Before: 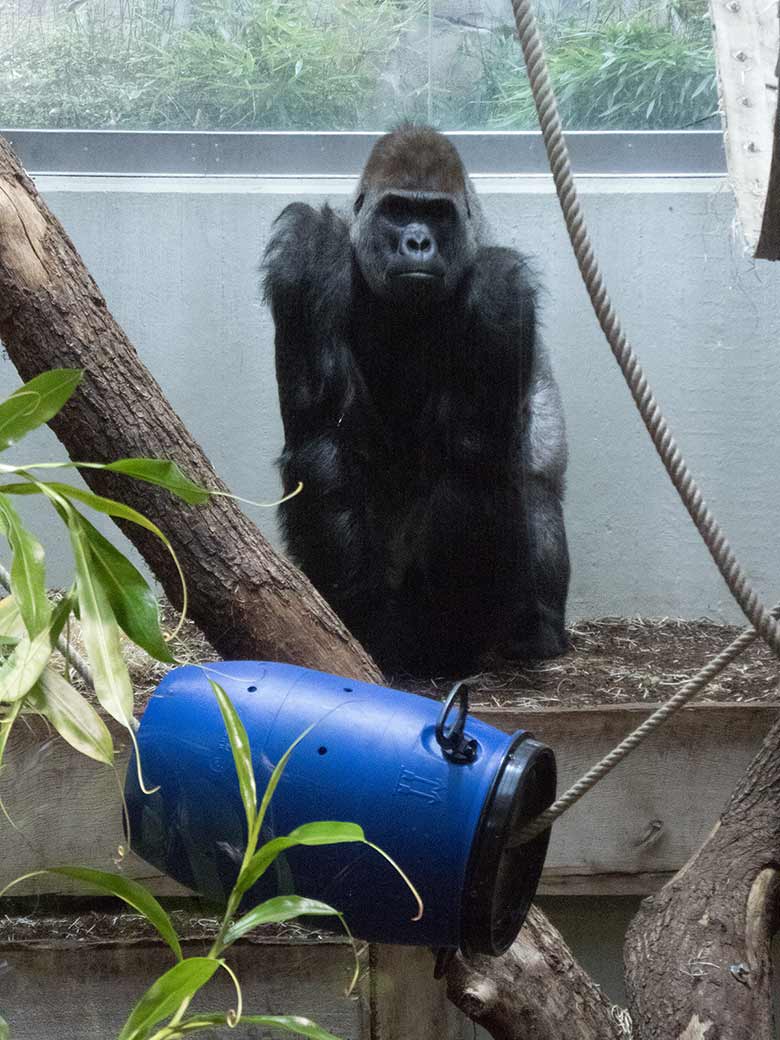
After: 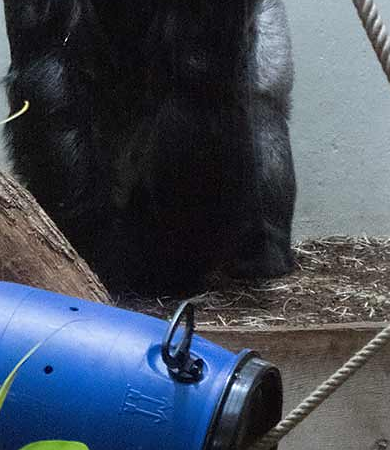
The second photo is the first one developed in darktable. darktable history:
sharpen: radius 1.524, amount 0.358, threshold 1.394
crop: left 35.227%, top 36.656%, right 14.656%, bottom 19.984%
